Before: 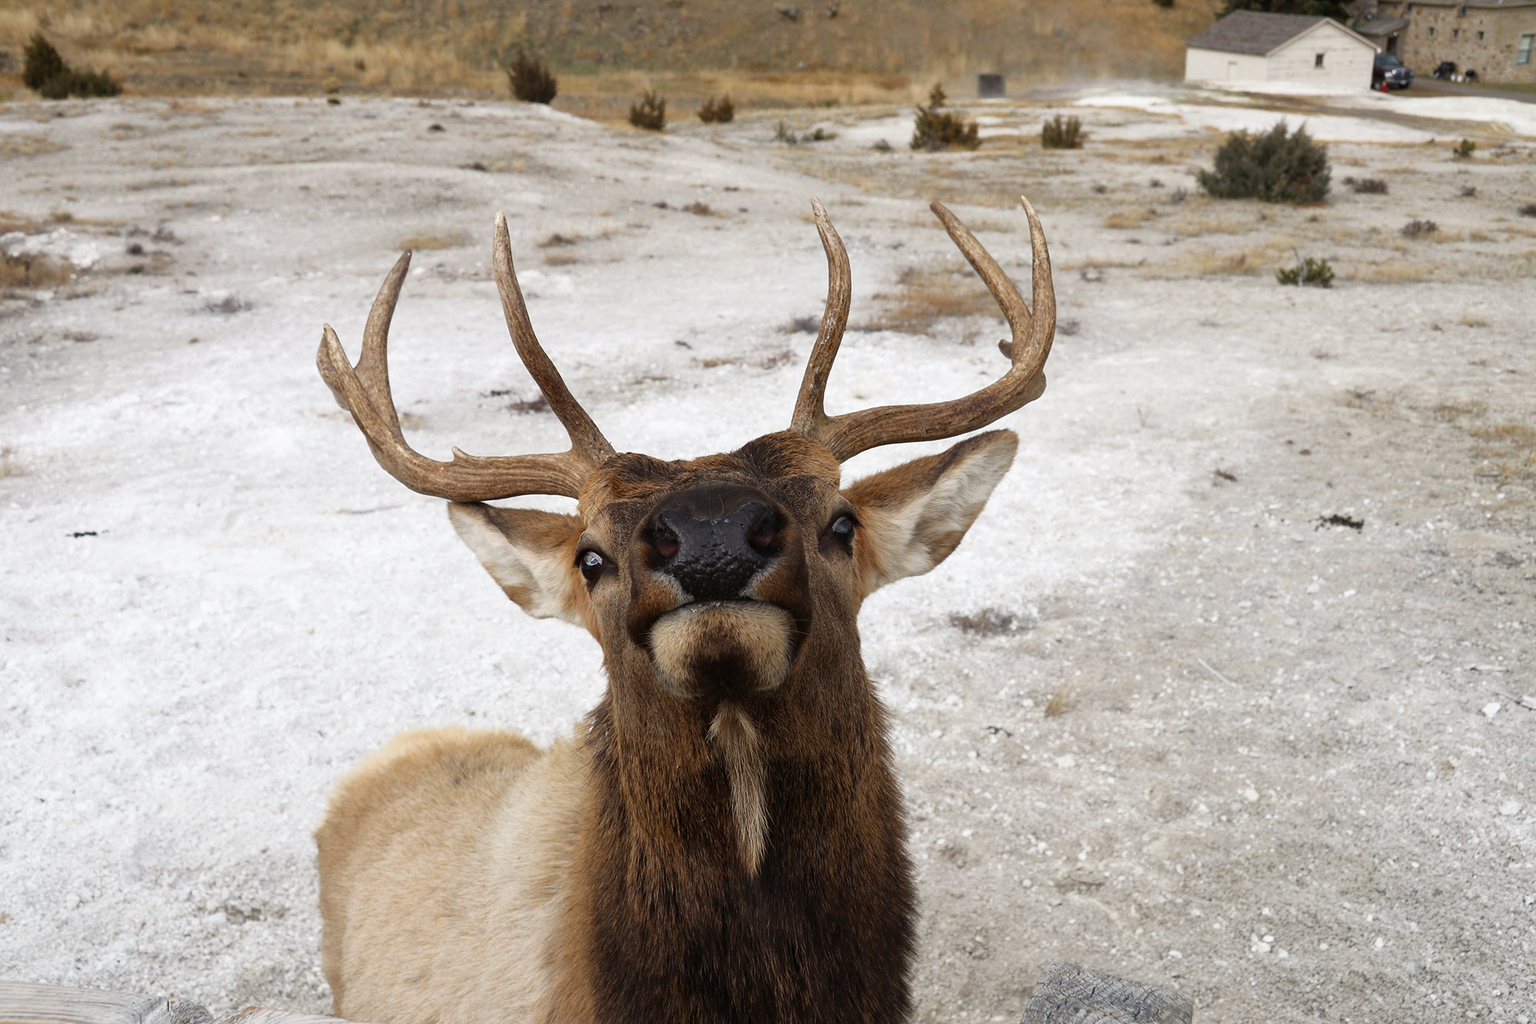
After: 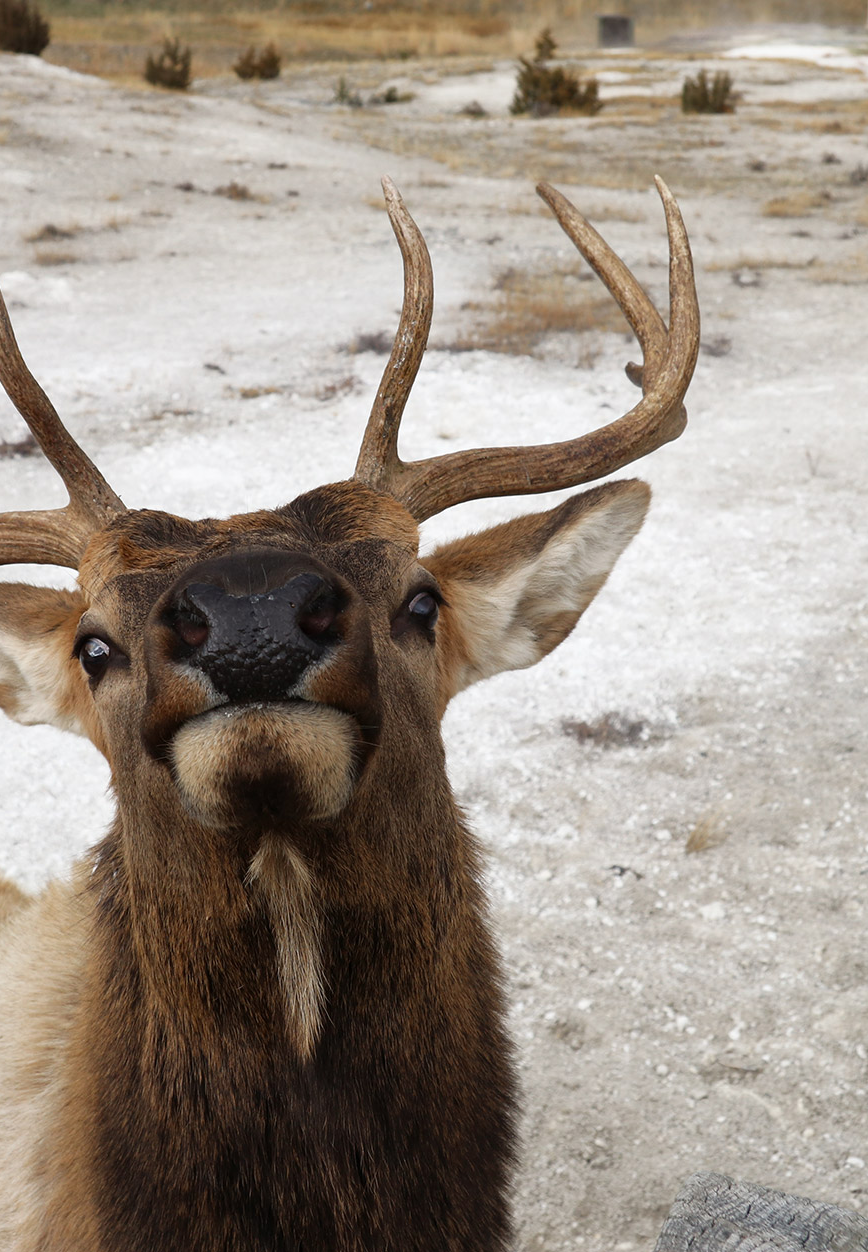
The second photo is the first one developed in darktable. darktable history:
crop: left 33.79%, top 6.049%, right 22.781%
